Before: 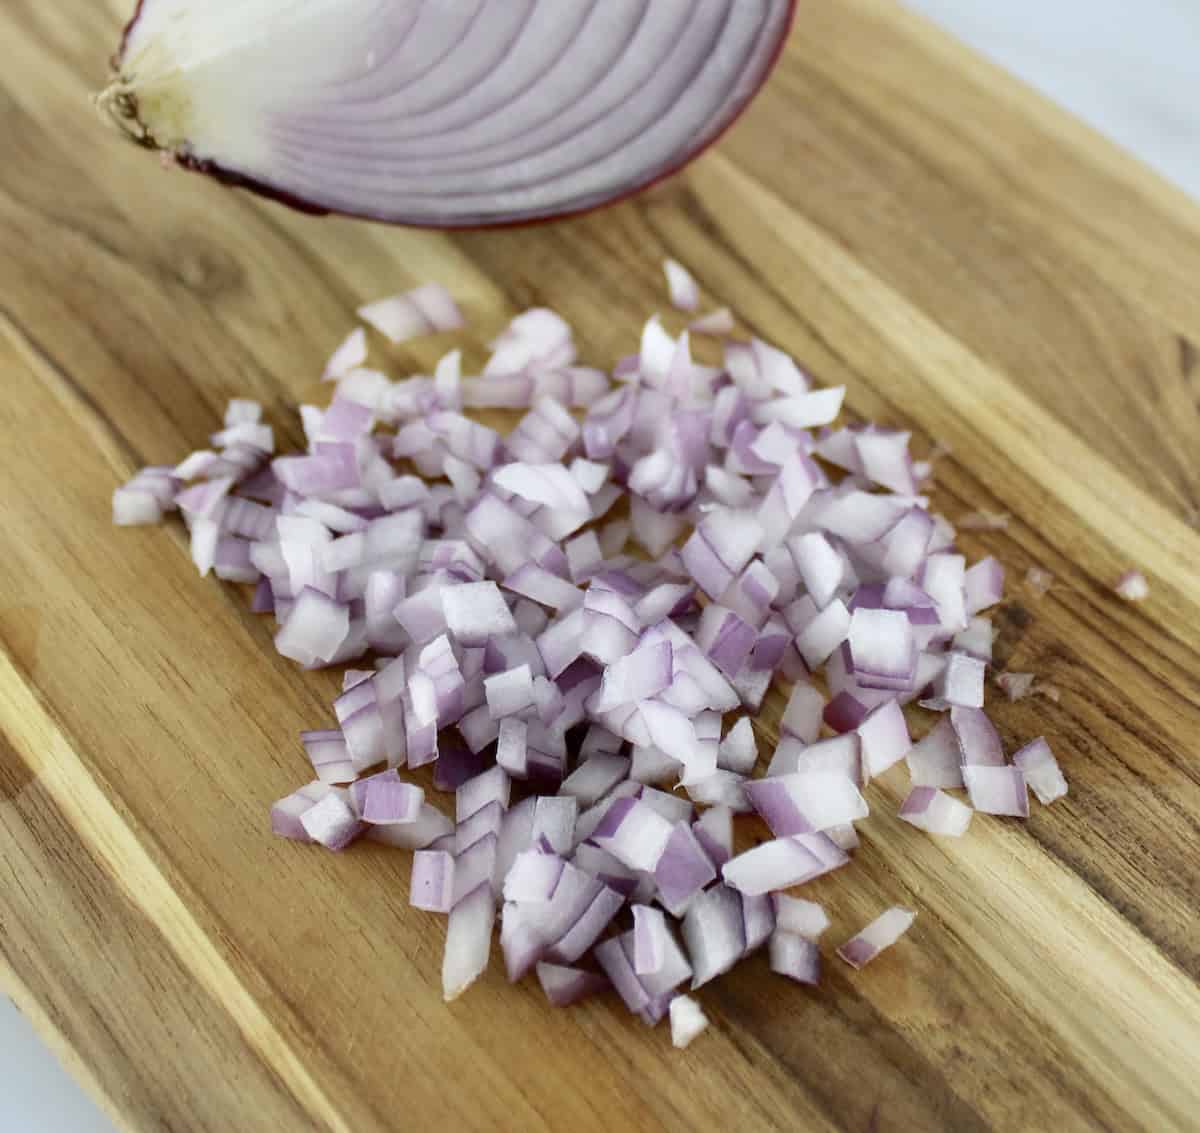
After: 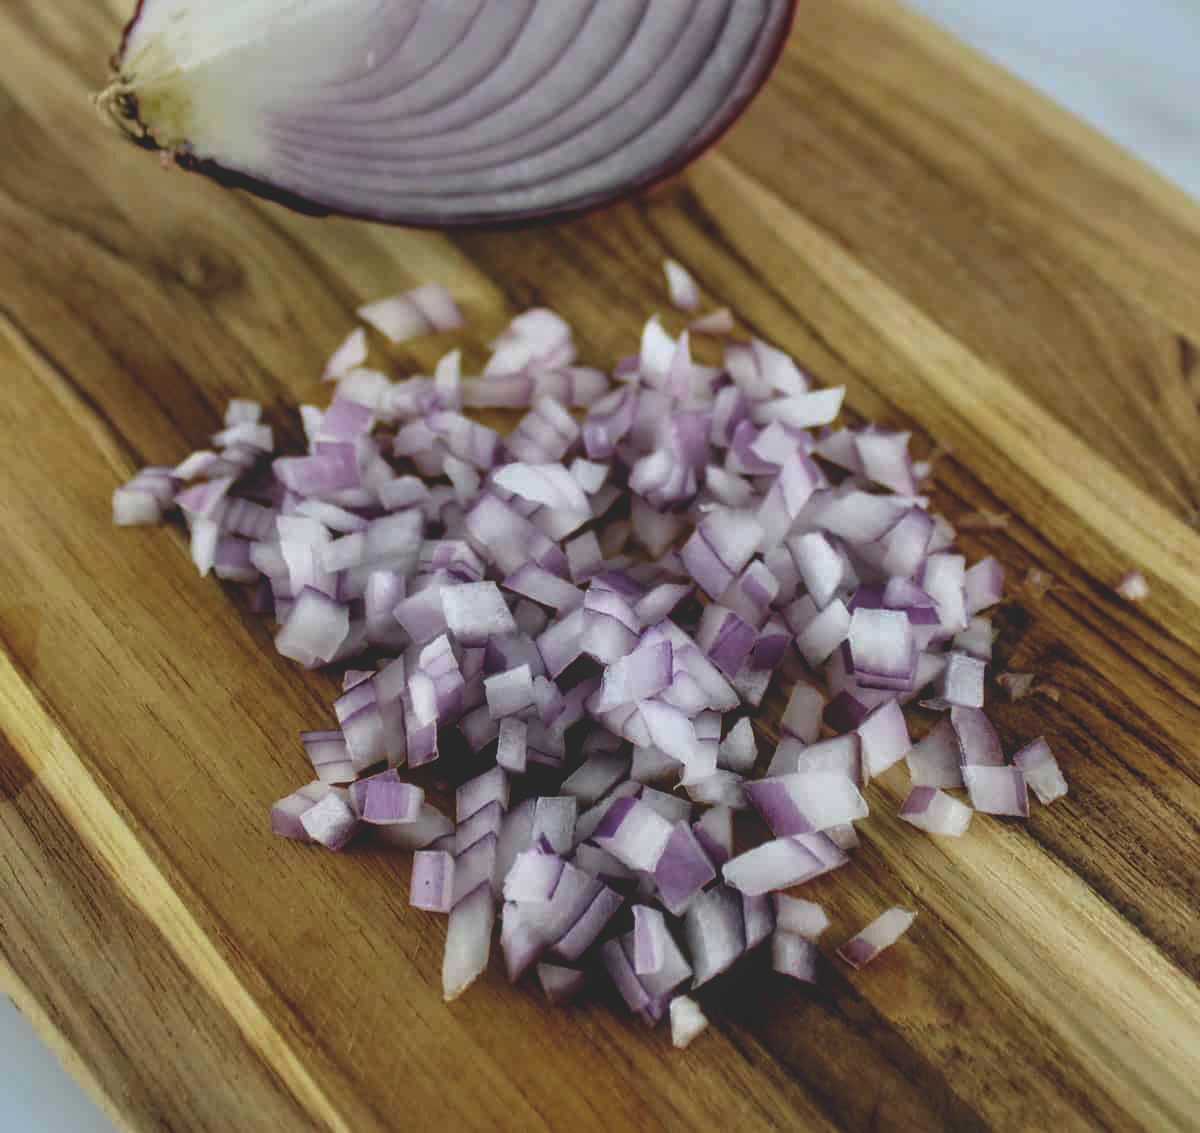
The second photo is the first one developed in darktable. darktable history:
rgb curve: curves: ch0 [(0, 0.186) (0.314, 0.284) (0.775, 0.708) (1, 1)], compensate middle gray true, preserve colors none
exposure: black level correction 0.046, exposure -0.228 EV, compensate highlight preservation false
local contrast: on, module defaults
